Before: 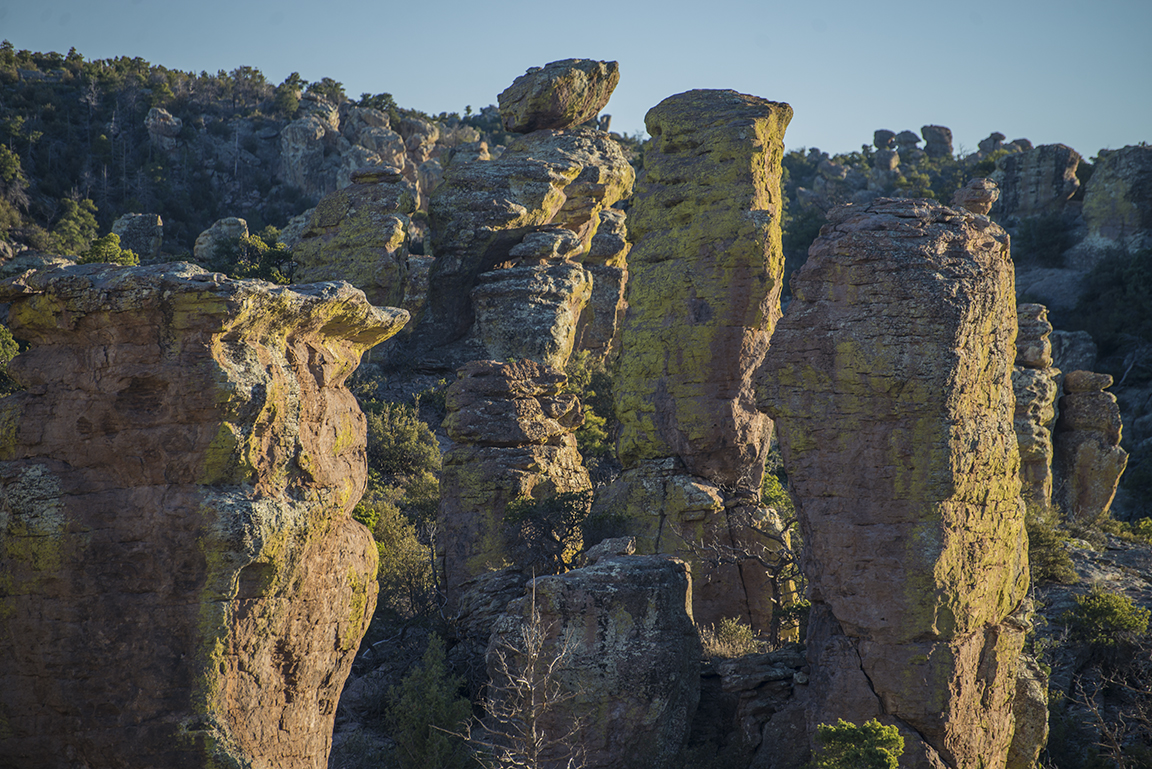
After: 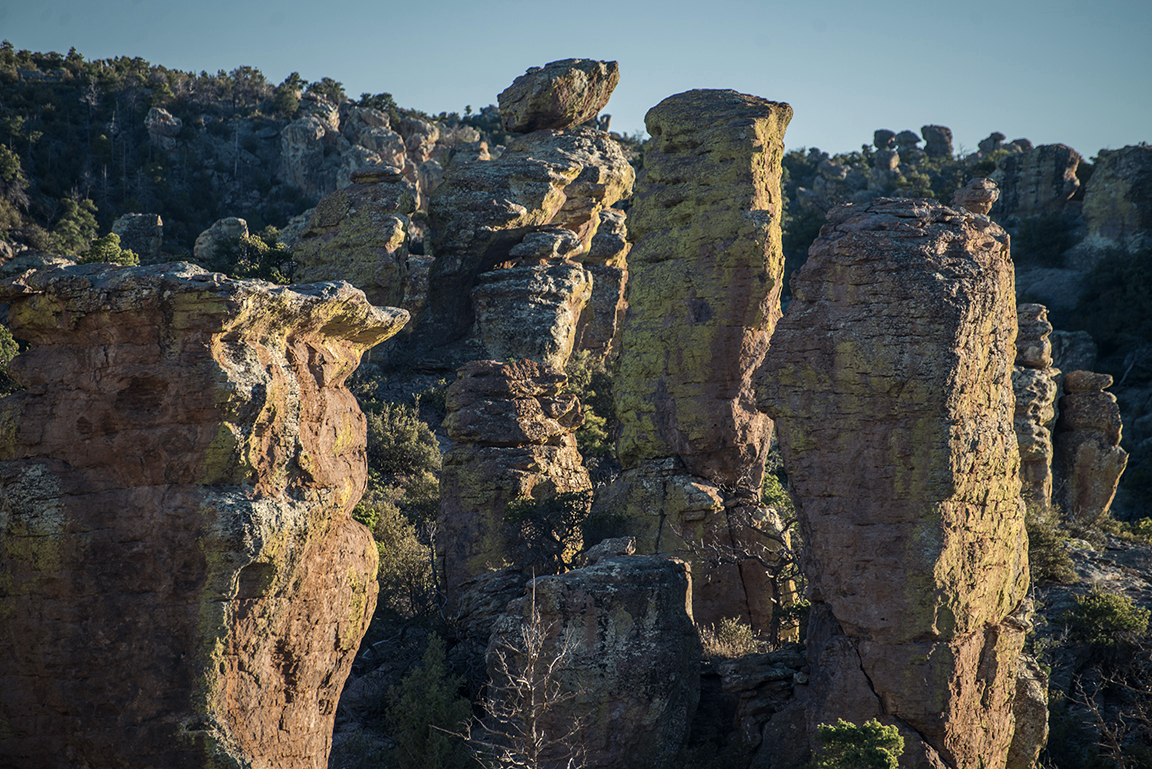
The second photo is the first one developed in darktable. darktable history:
color zones: curves: ch0 [(0, 0.5) (0.125, 0.4) (0.25, 0.5) (0.375, 0.4) (0.5, 0.4) (0.625, 0.35) (0.75, 0.35) (0.875, 0.5)]; ch1 [(0, 0.35) (0.125, 0.45) (0.25, 0.35) (0.375, 0.35) (0.5, 0.35) (0.625, 0.35) (0.75, 0.45) (0.875, 0.35)]; ch2 [(0, 0.6) (0.125, 0.5) (0.25, 0.5) (0.375, 0.6) (0.5, 0.6) (0.625, 0.5) (0.75, 0.5) (0.875, 0.5)]
tone equalizer: -8 EV -0.431 EV, -7 EV -0.392 EV, -6 EV -0.354 EV, -5 EV -0.258 EV, -3 EV 0.218 EV, -2 EV 0.332 EV, -1 EV 0.374 EV, +0 EV 0.437 EV, edges refinement/feathering 500, mask exposure compensation -1.57 EV, preserve details no
